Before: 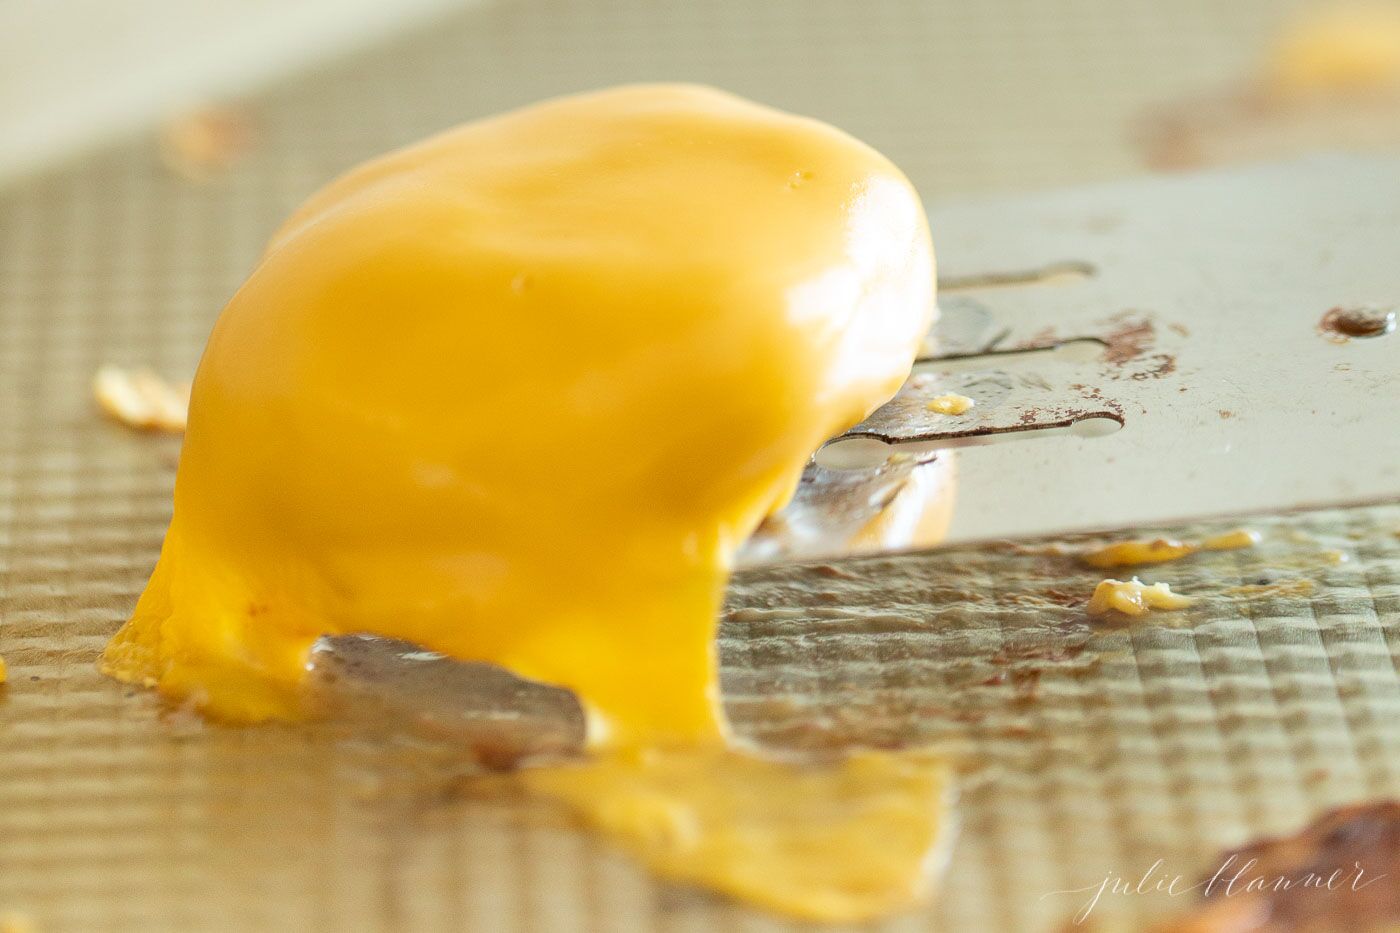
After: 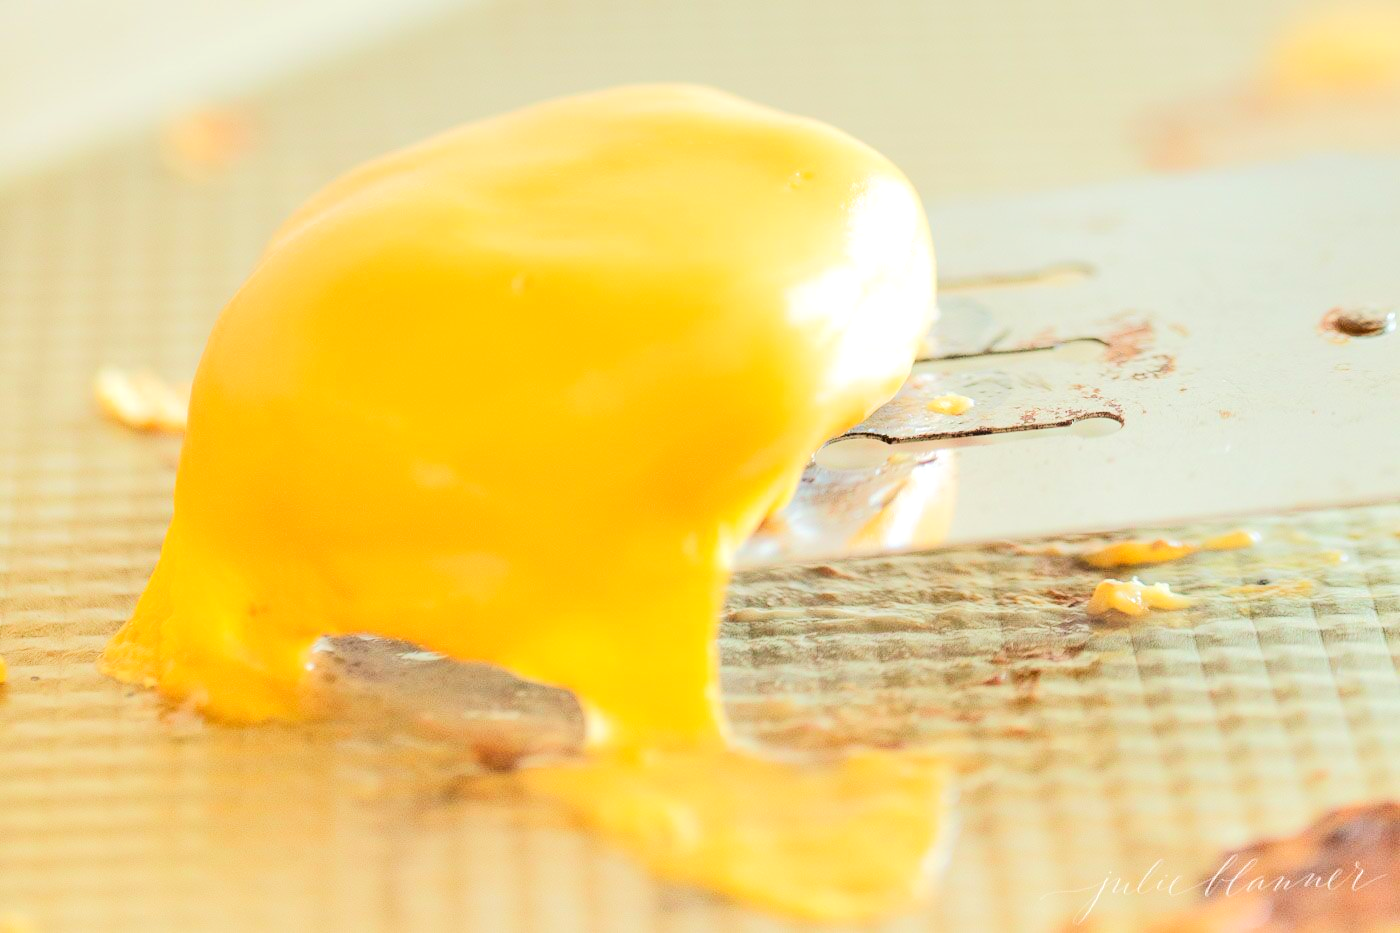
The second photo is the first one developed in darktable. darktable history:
tone equalizer: -7 EV 0.16 EV, -6 EV 0.571 EV, -5 EV 1.12 EV, -4 EV 1.33 EV, -3 EV 1.18 EV, -2 EV 0.6 EV, -1 EV 0.158 EV, edges refinement/feathering 500, mask exposure compensation -1.57 EV, preserve details no
